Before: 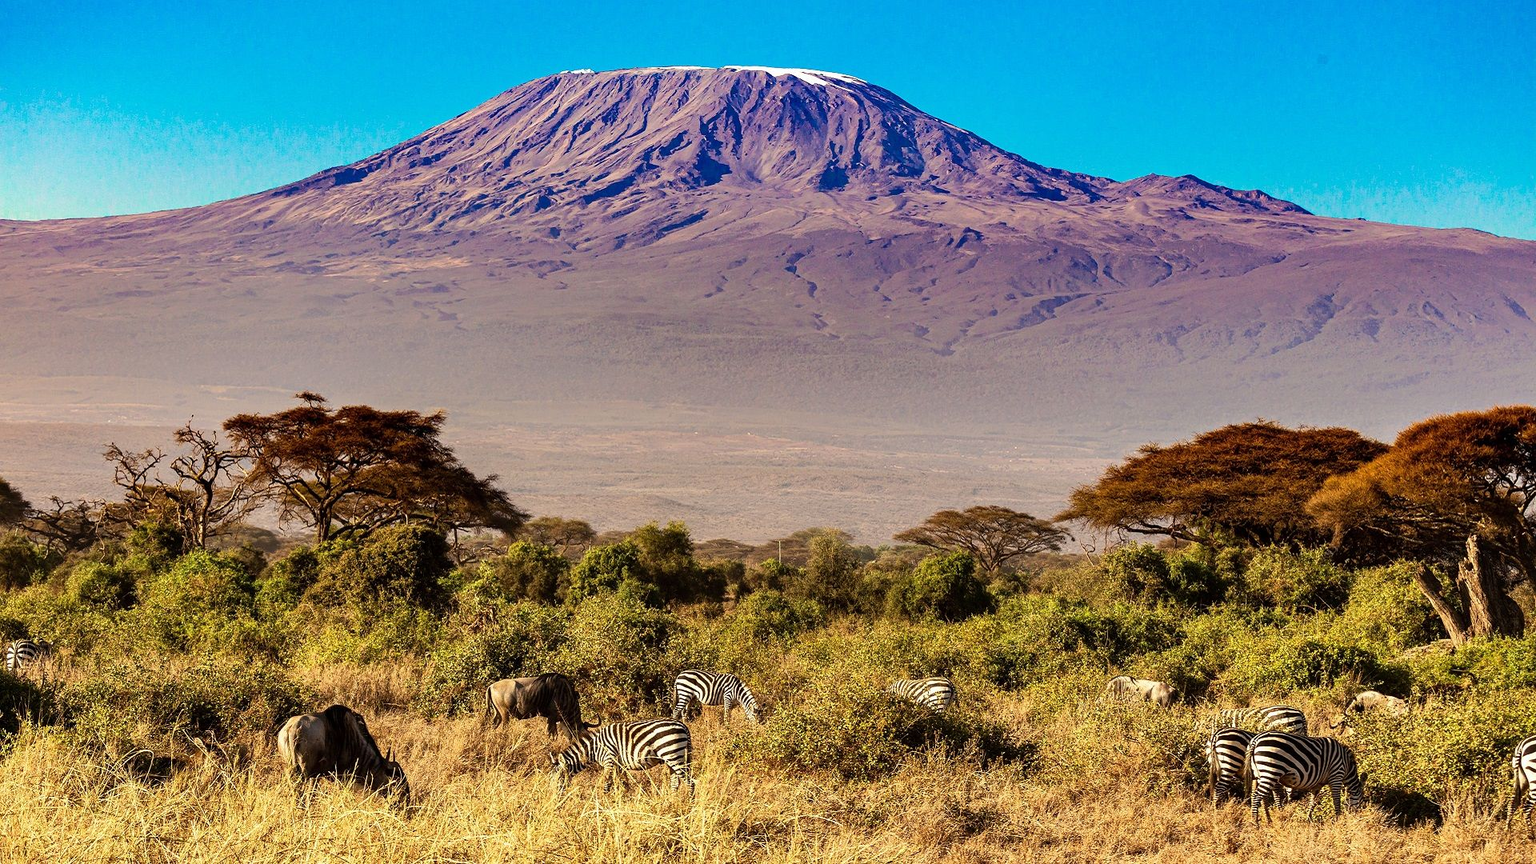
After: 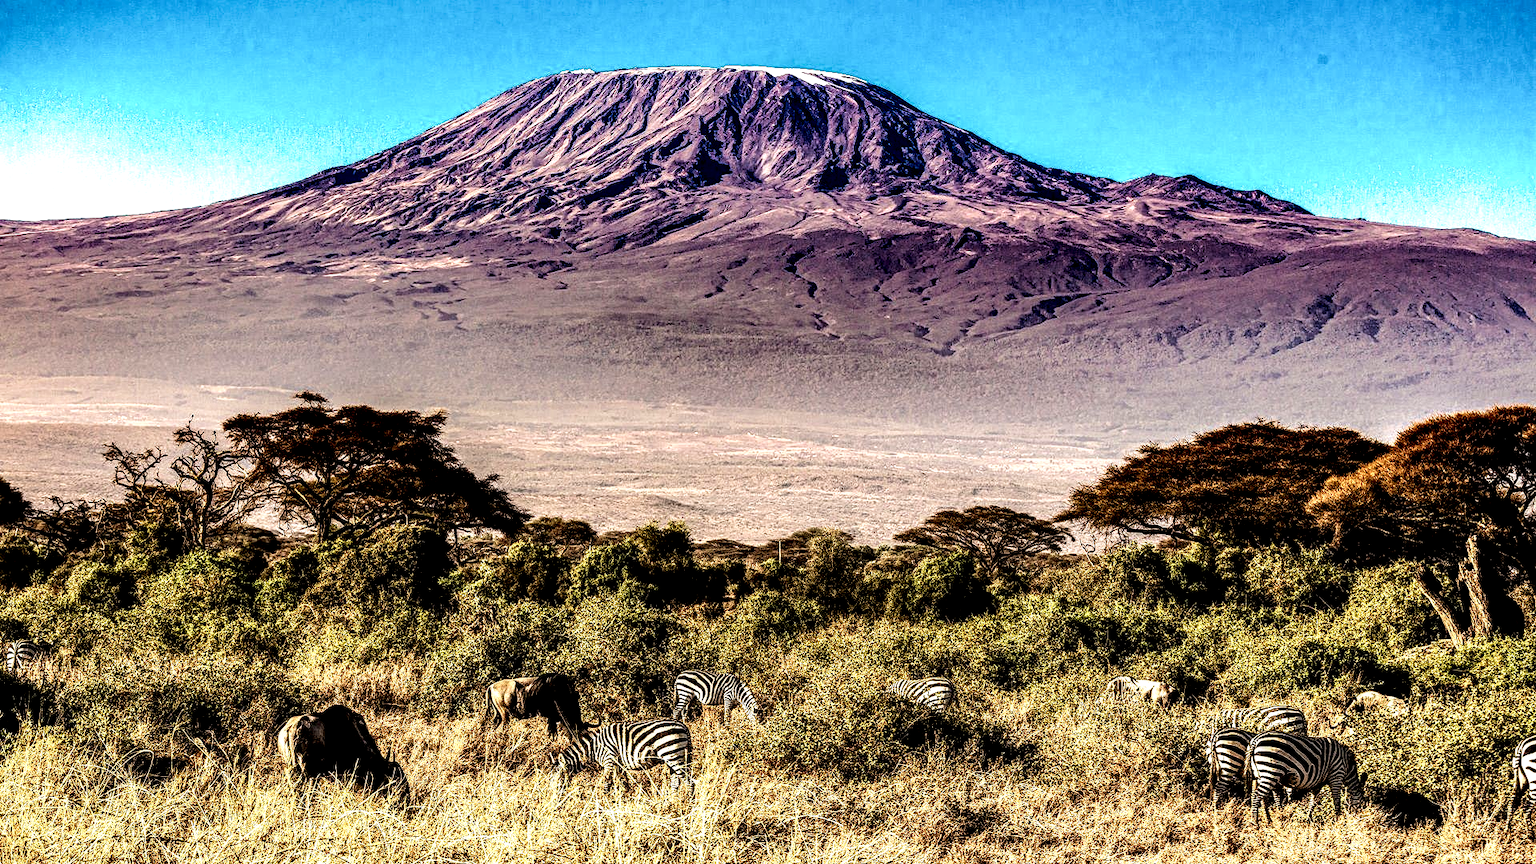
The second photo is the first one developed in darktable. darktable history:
local contrast: highlights 110%, shadows 45%, detail 294%
velvia: on, module defaults
filmic rgb: black relative exposure -8.11 EV, white relative exposure 3.01 EV, hardness 5.33, contrast 1.266
